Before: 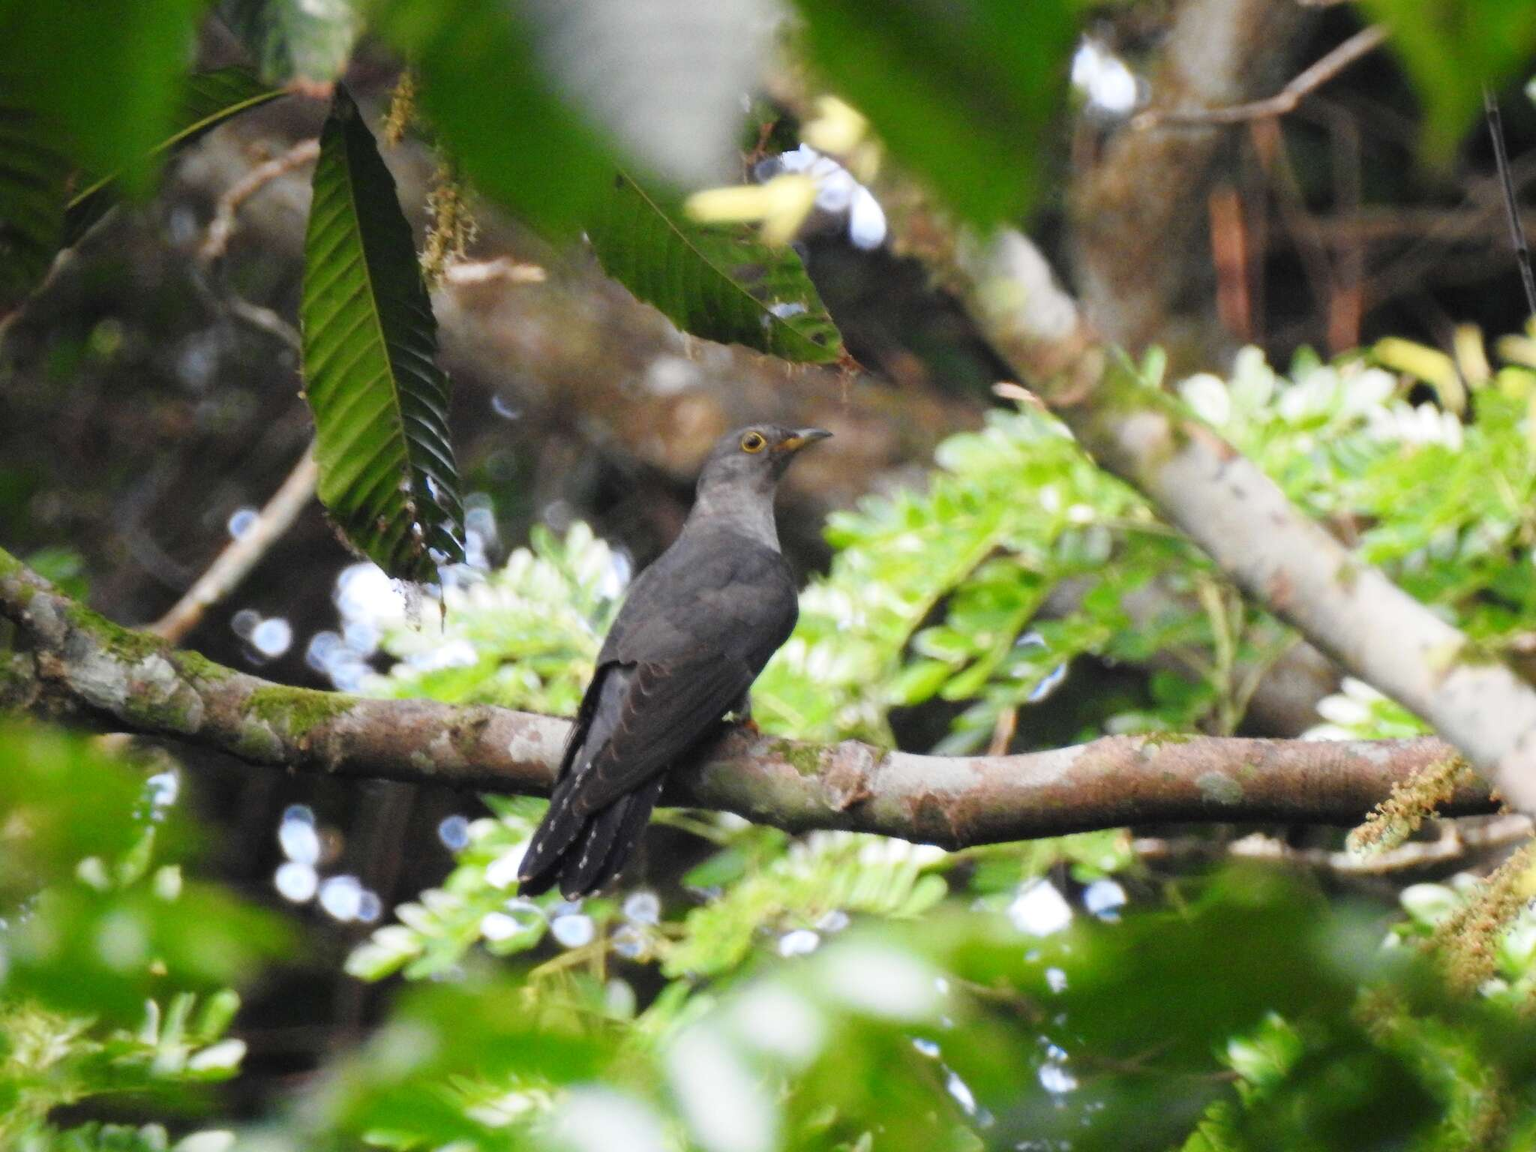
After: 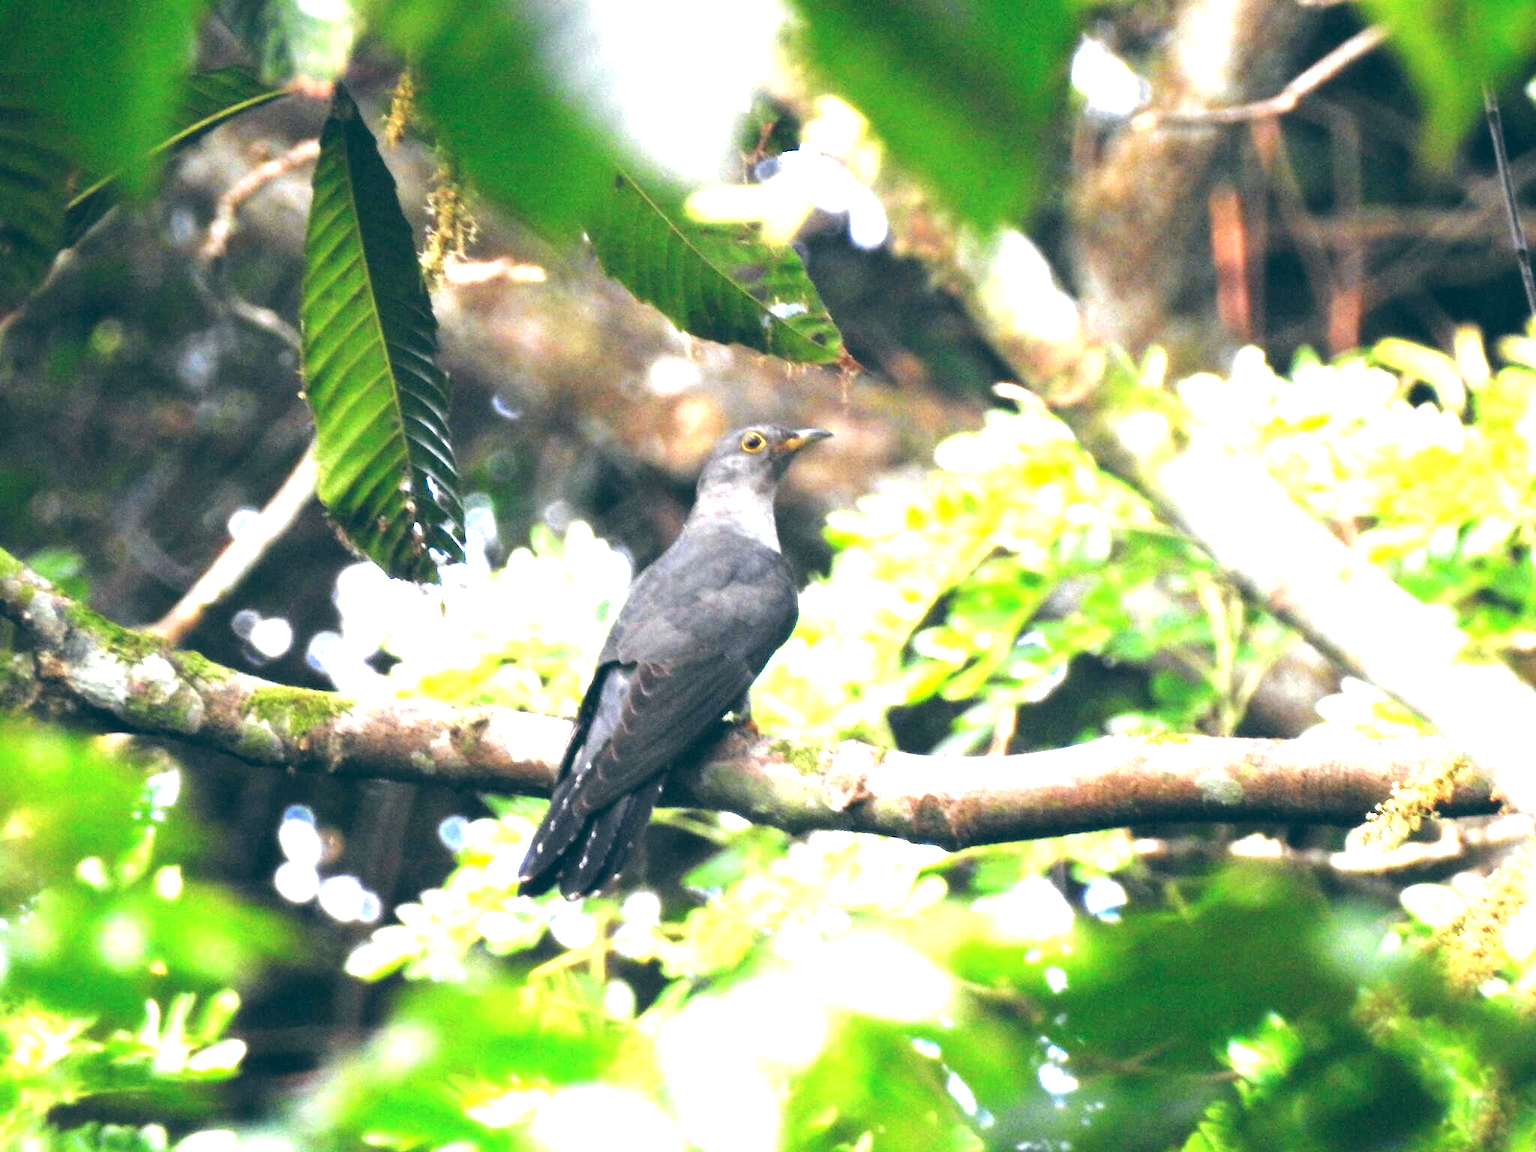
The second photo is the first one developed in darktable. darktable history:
exposure: black level correction 0, exposure 1.379 EV, compensate exposure bias true, compensate highlight preservation false
color balance: lift [1.016, 0.983, 1, 1.017], gamma [0.958, 1, 1, 1], gain [0.981, 1.007, 0.993, 1.002], input saturation 118.26%, contrast 13.43%, contrast fulcrum 21.62%, output saturation 82.76%
